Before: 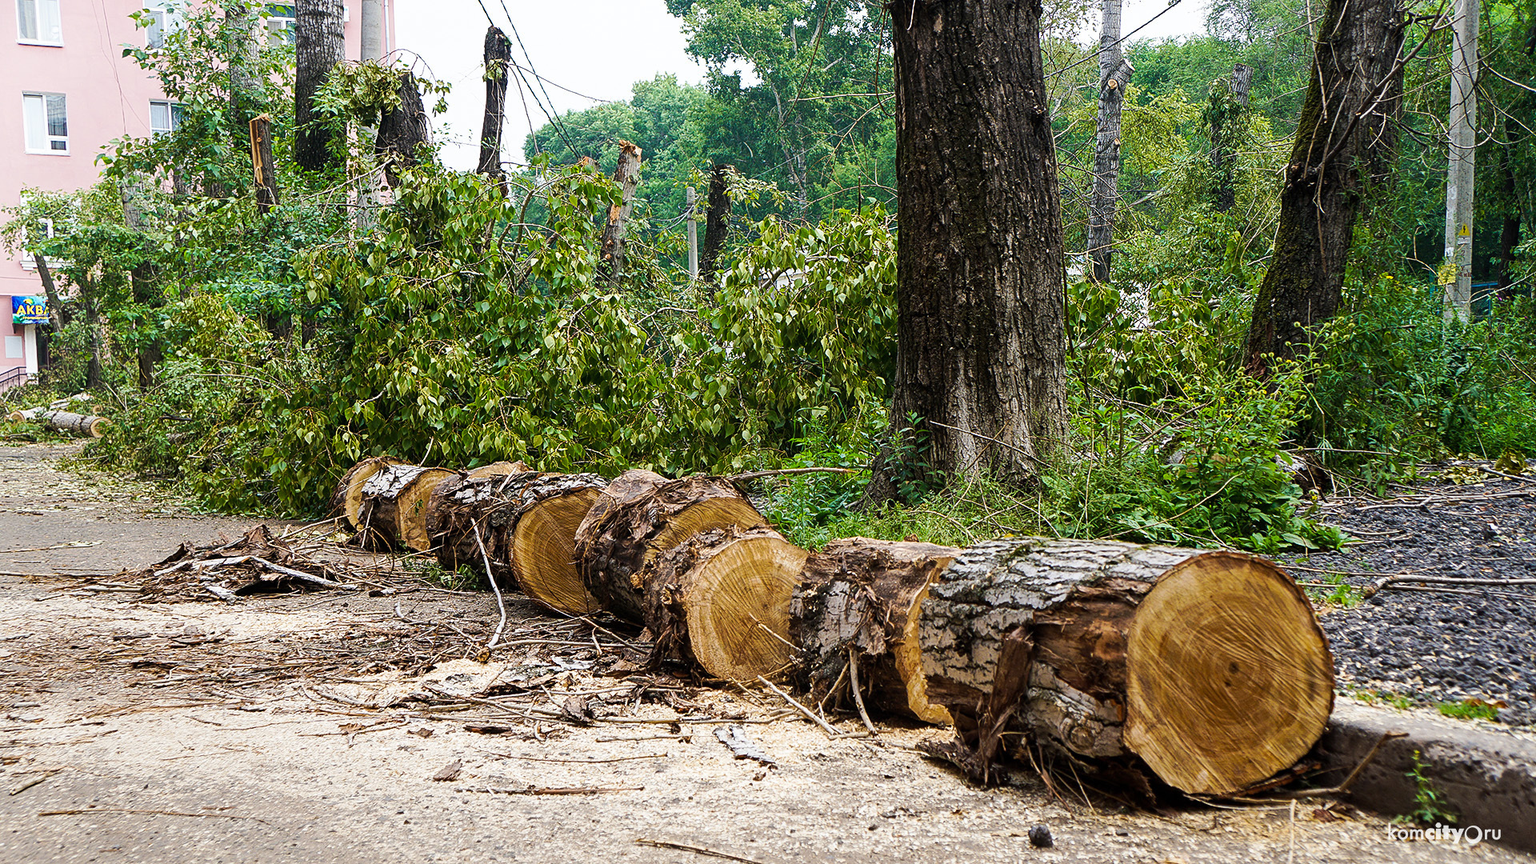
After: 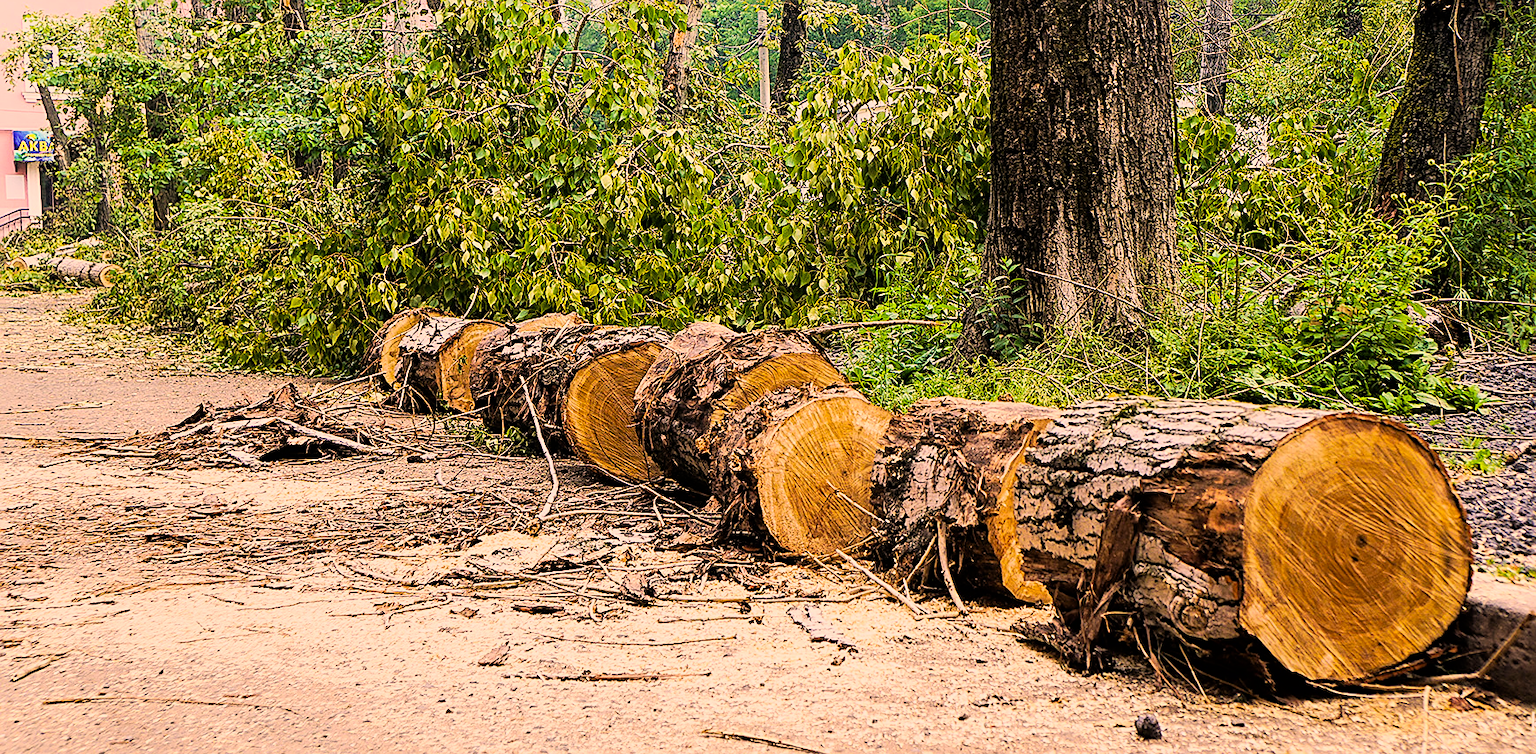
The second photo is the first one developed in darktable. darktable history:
exposure: black level correction 0, exposure 0.891 EV, compensate exposure bias true, compensate highlight preservation false
filmic rgb: black relative exposure -7.72 EV, white relative exposure 4.46 EV, threshold 2.96 EV, hardness 3.76, latitude 37.23%, contrast 0.971, highlights saturation mix 9.86%, shadows ↔ highlights balance 4.18%, color science v6 (2022), enable highlight reconstruction true
crop: top 20.603%, right 9.344%, bottom 0.209%
color correction: highlights a* 17.63, highlights b* 18.93
sharpen: on, module defaults
